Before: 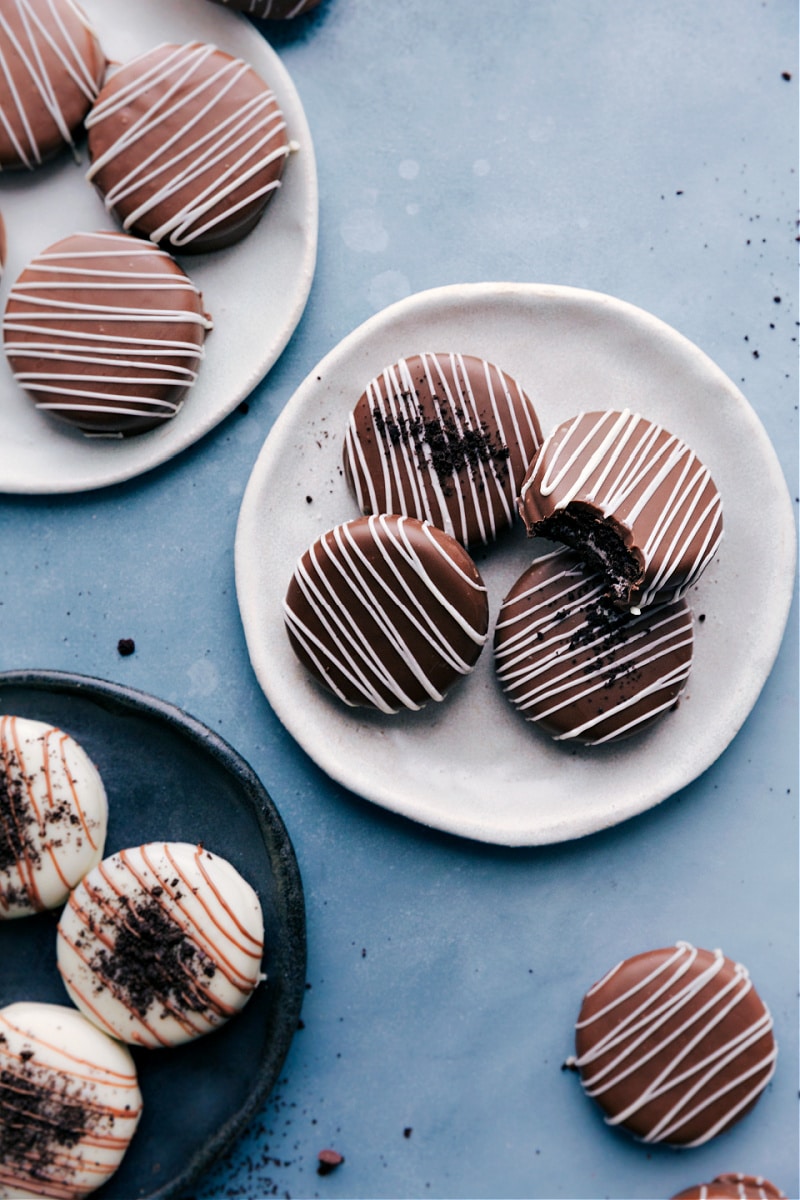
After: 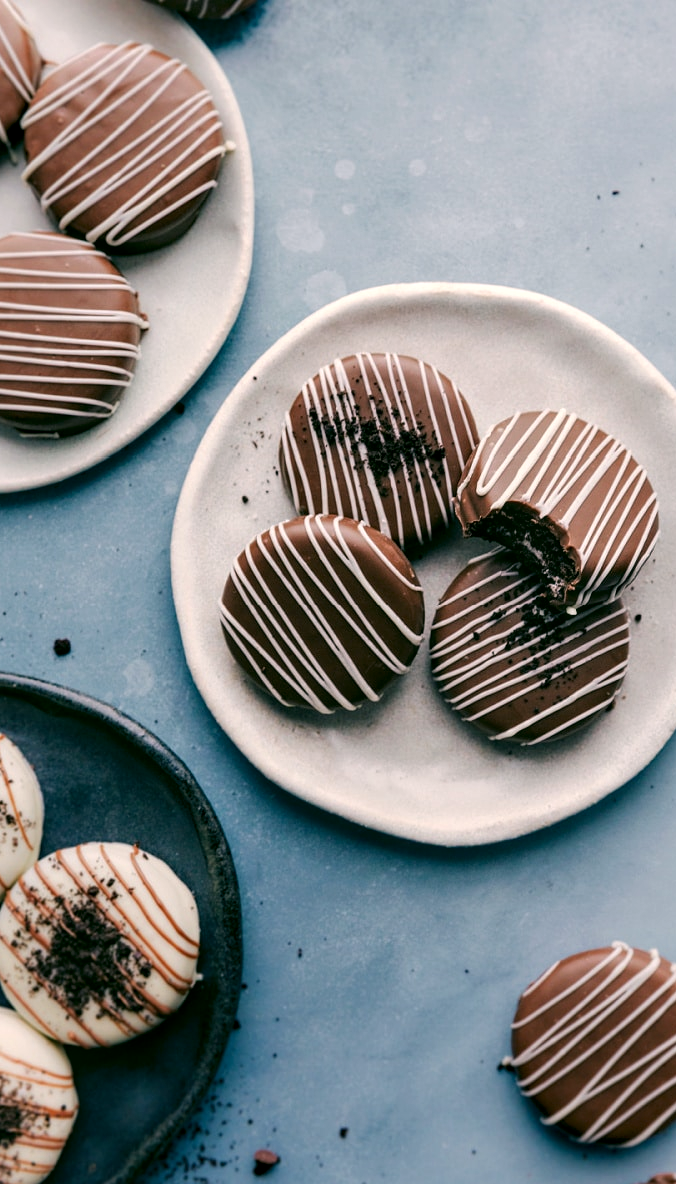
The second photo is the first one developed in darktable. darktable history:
local contrast: on, module defaults
color correction: highlights a* 4.5, highlights b* 4.95, shadows a* -7.87, shadows b* 5.05
crop: left 8.06%, right 7.395%
